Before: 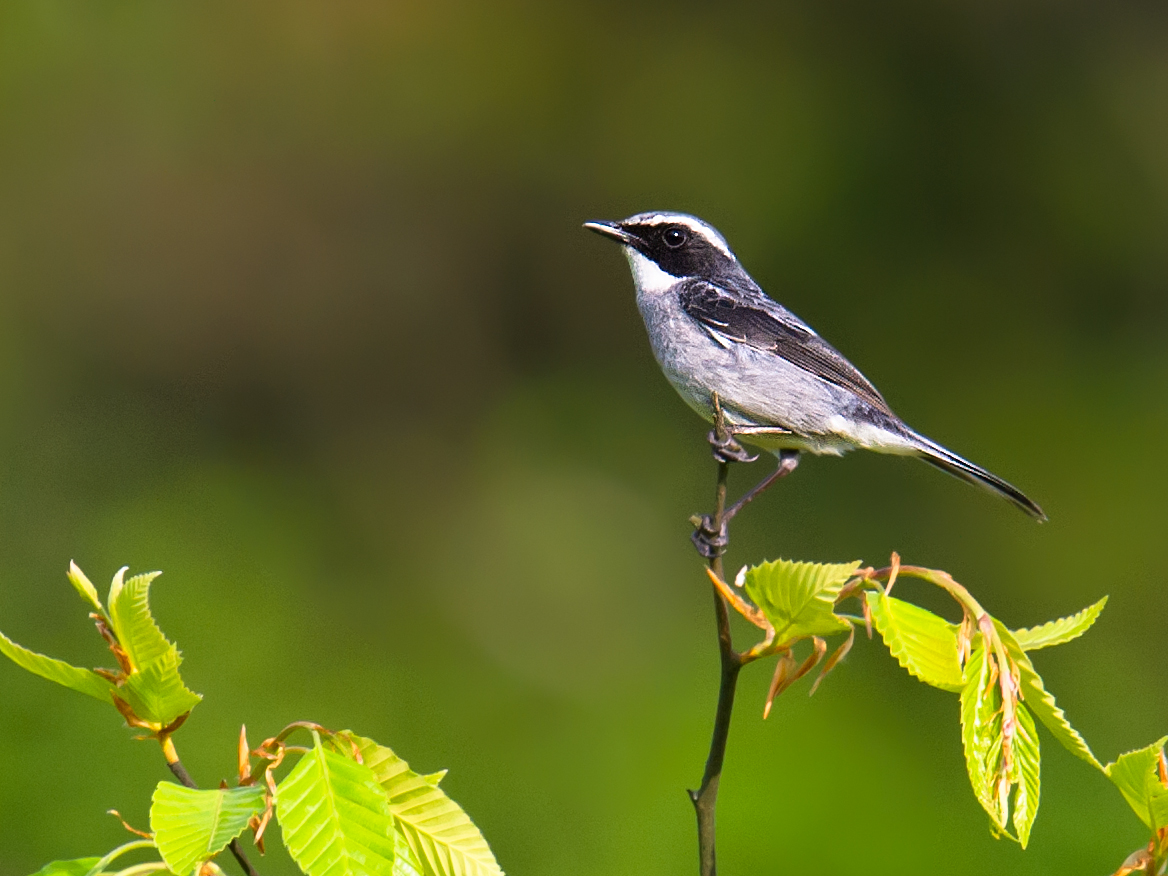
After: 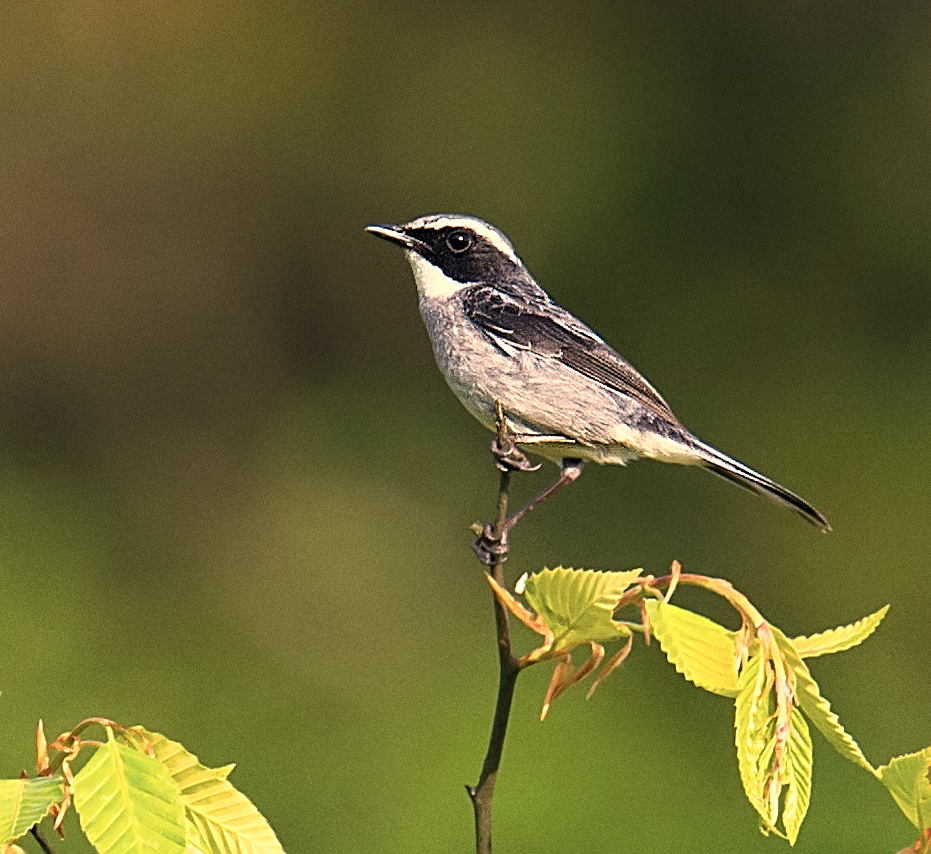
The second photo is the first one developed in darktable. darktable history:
sharpen: radius 2.676, amount 0.669
white balance: red 1.123, blue 0.83
rotate and perspective: rotation 0.074°, lens shift (vertical) 0.096, lens shift (horizontal) -0.041, crop left 0.043, crop right 0.952, crop top 0.024, crop bottom 0.979
crop: left 16.145%
grain: coarseness 0.09 ISO
color correction: highlights a* 2.75, highlights b* 5, shadows a* -2.04, shadows b* -4.84, saturation 0.8
